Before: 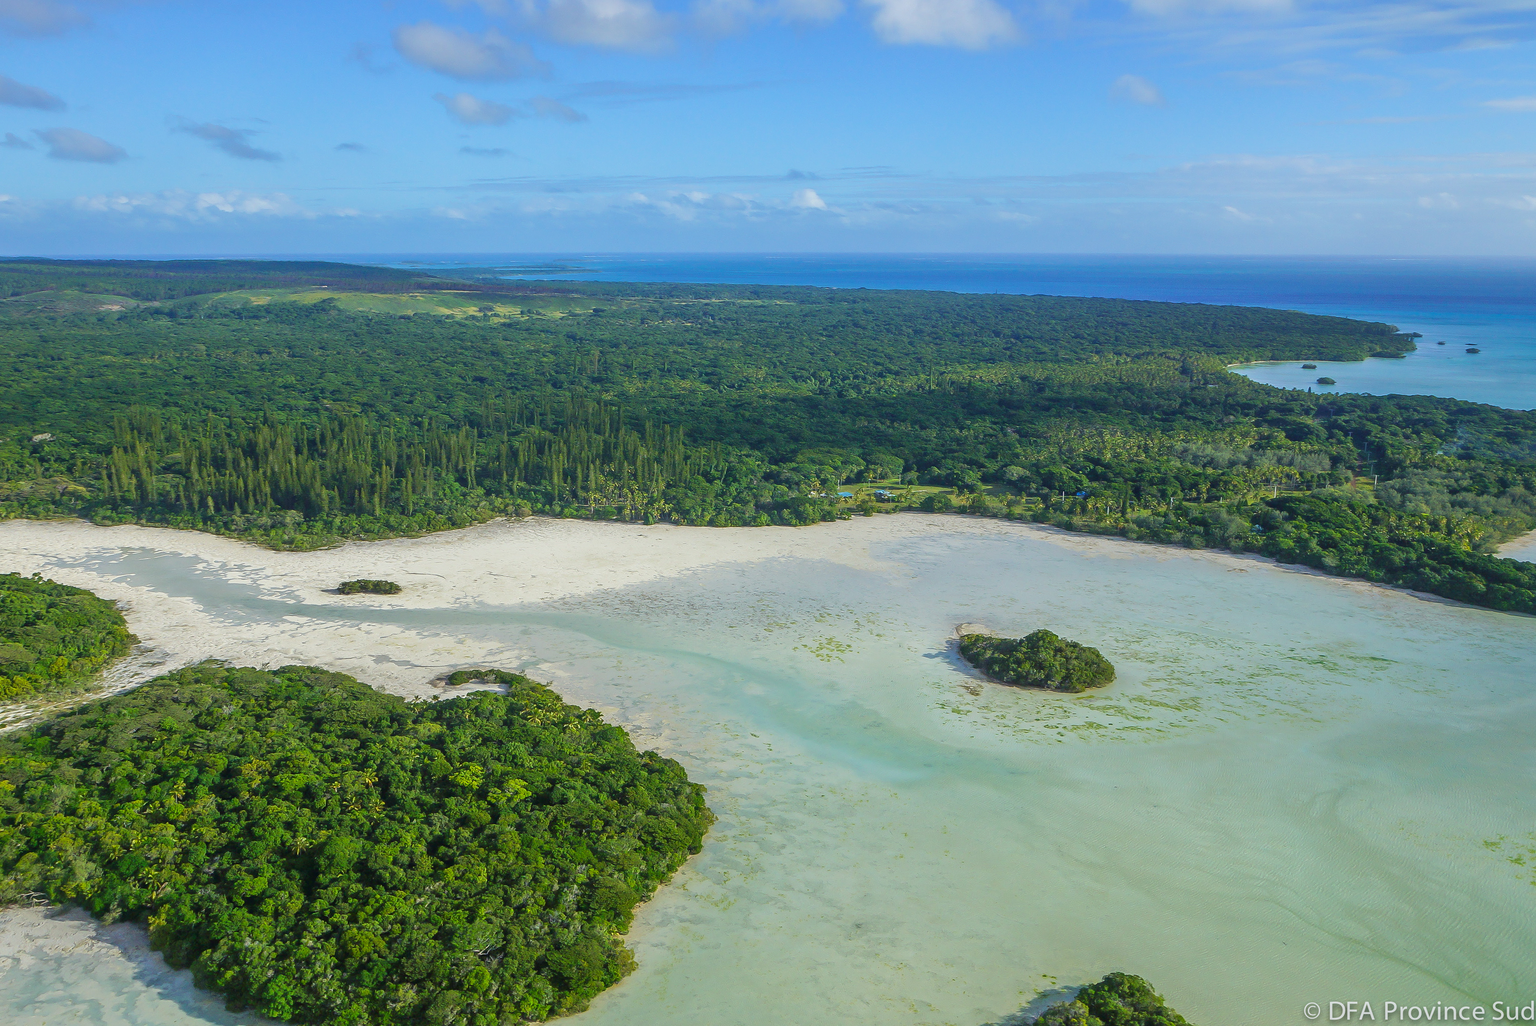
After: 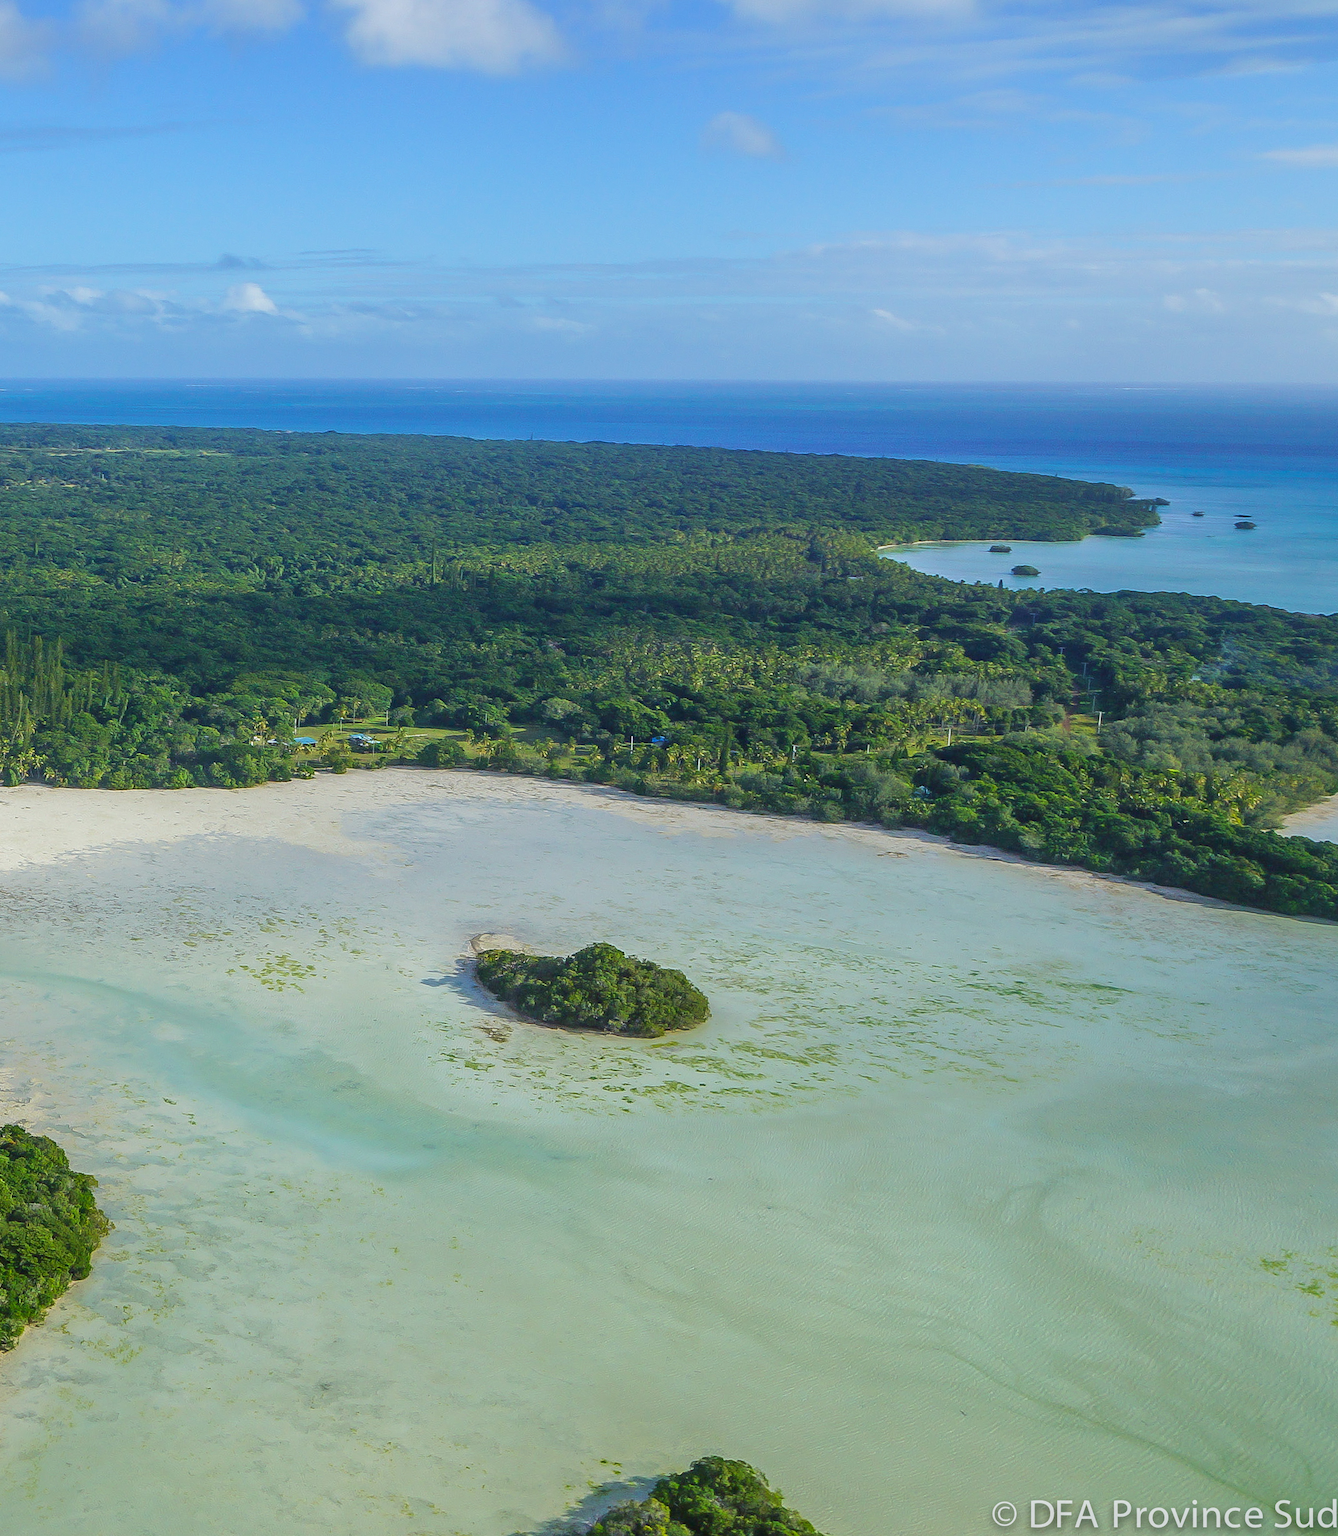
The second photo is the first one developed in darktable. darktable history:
crop: left 41.773%
